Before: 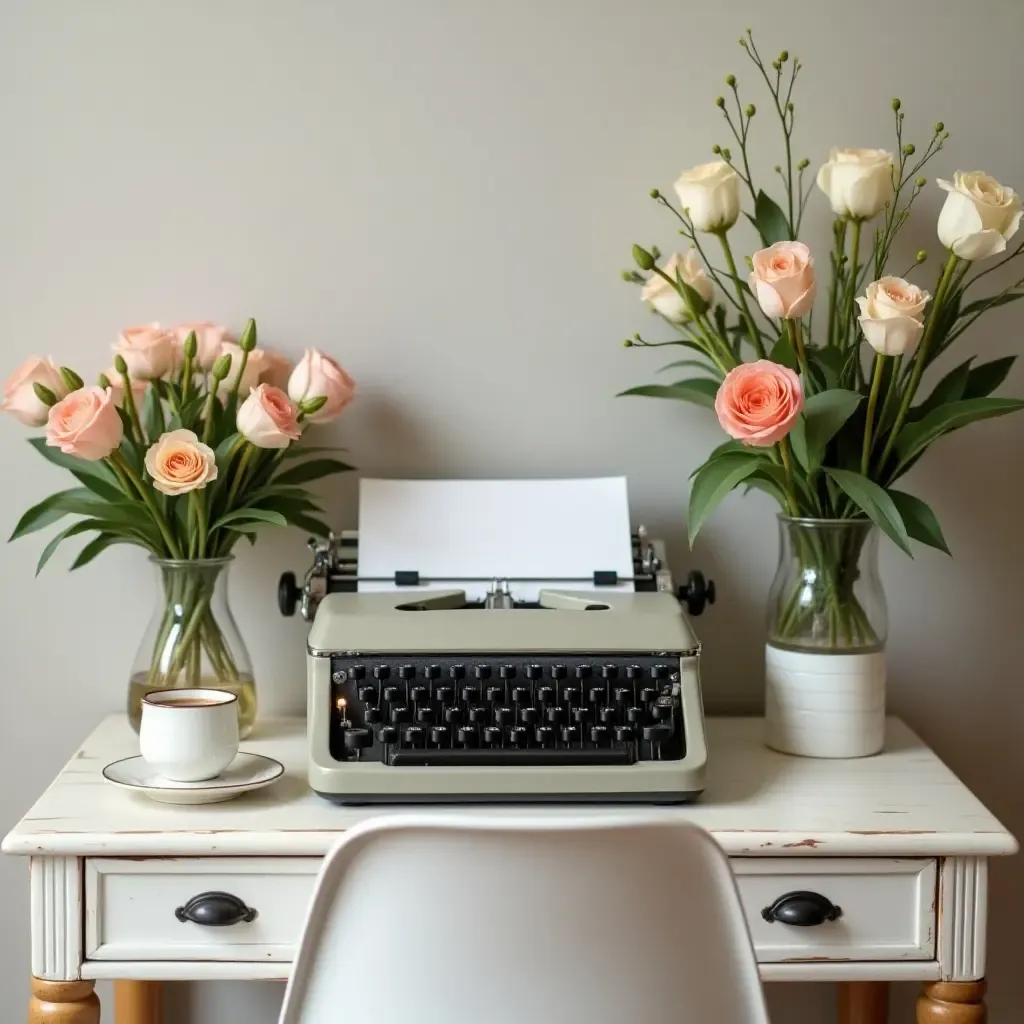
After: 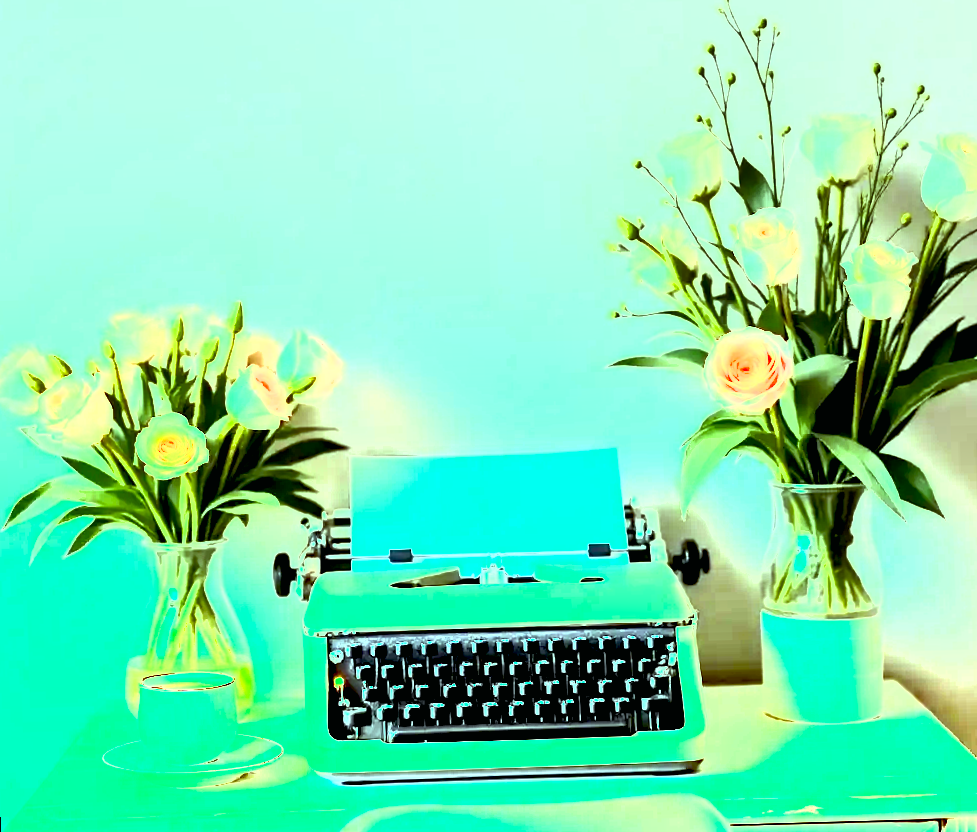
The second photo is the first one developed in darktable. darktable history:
shadows and highlights: shadows 29.61, highlights -30.47, low approximation 0.01, soften with gaussian
crop and rotate: angle 0.2°, left 0.275%, right 3.127%, bottom 14.18%
exposure: black level correction 0.011, exposure 1.088 EV, compensate exposure bias true, compensate highlight preservation false
rotate and perspective: rotation -1.42°, crop left 0.016, crop right 0.984, crop top 0.035, crop bottom 0.965
graduated density: density -3.9 EV
color balance: mode lift, gamma, gain (sRGB), lift [0.997, 0.979, 1.021, 1.011], gamma [1, 1.084, 0.916, 0.998], gain [1, 0.87, 1.13, 1.101], contrast 4.55%, contrast fulcrum 38.24%, output saturation 104.09%
tone equalizer: -8 EV -1.08 EV, -7 EV -1.01 EV, -6 EV -0.867 EV, -5 EV -0.578 EV, -3 EV 0.578 EV, -2 EV 0.867 EV, -1 EV 1.01 EV, +0 EV 1.08 EV, edges refinement/feathering 500, mask exposure compensation -1.57 EV, preserve details no
